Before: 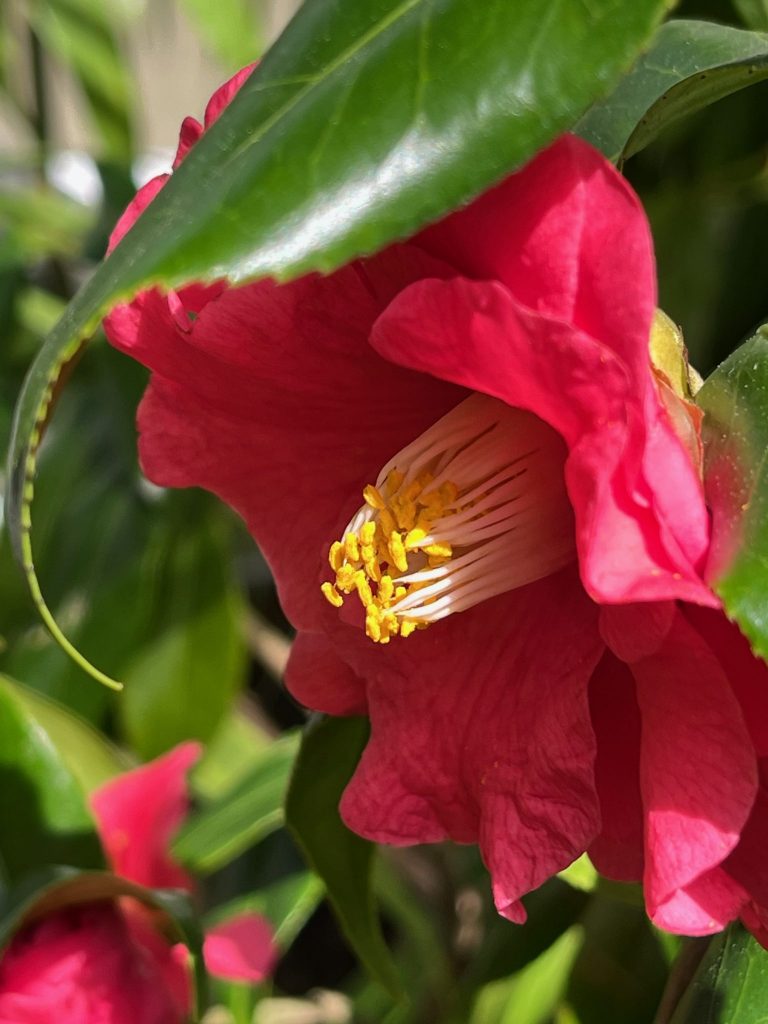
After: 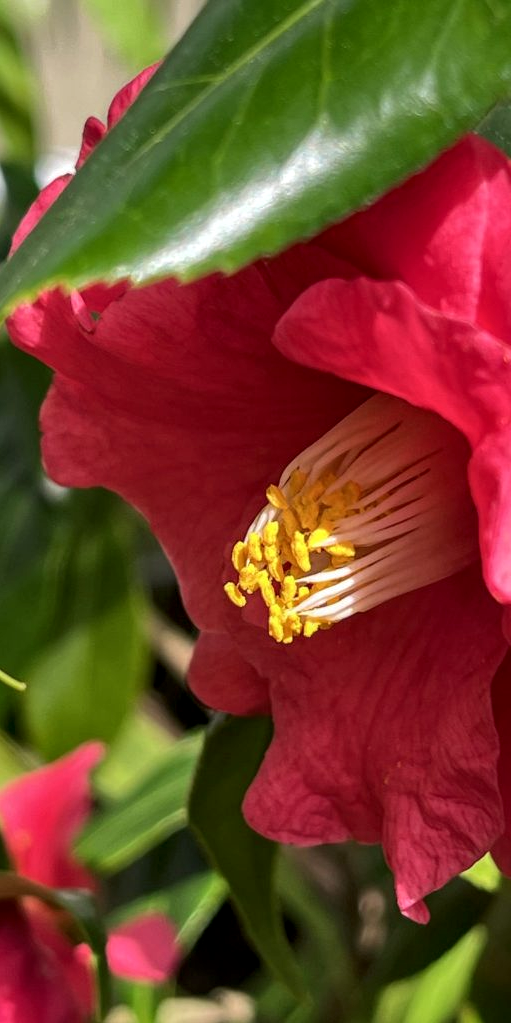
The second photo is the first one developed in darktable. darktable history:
crop and rotate: left 12.673%, right 20.66%
local contrast: shadows 94%
